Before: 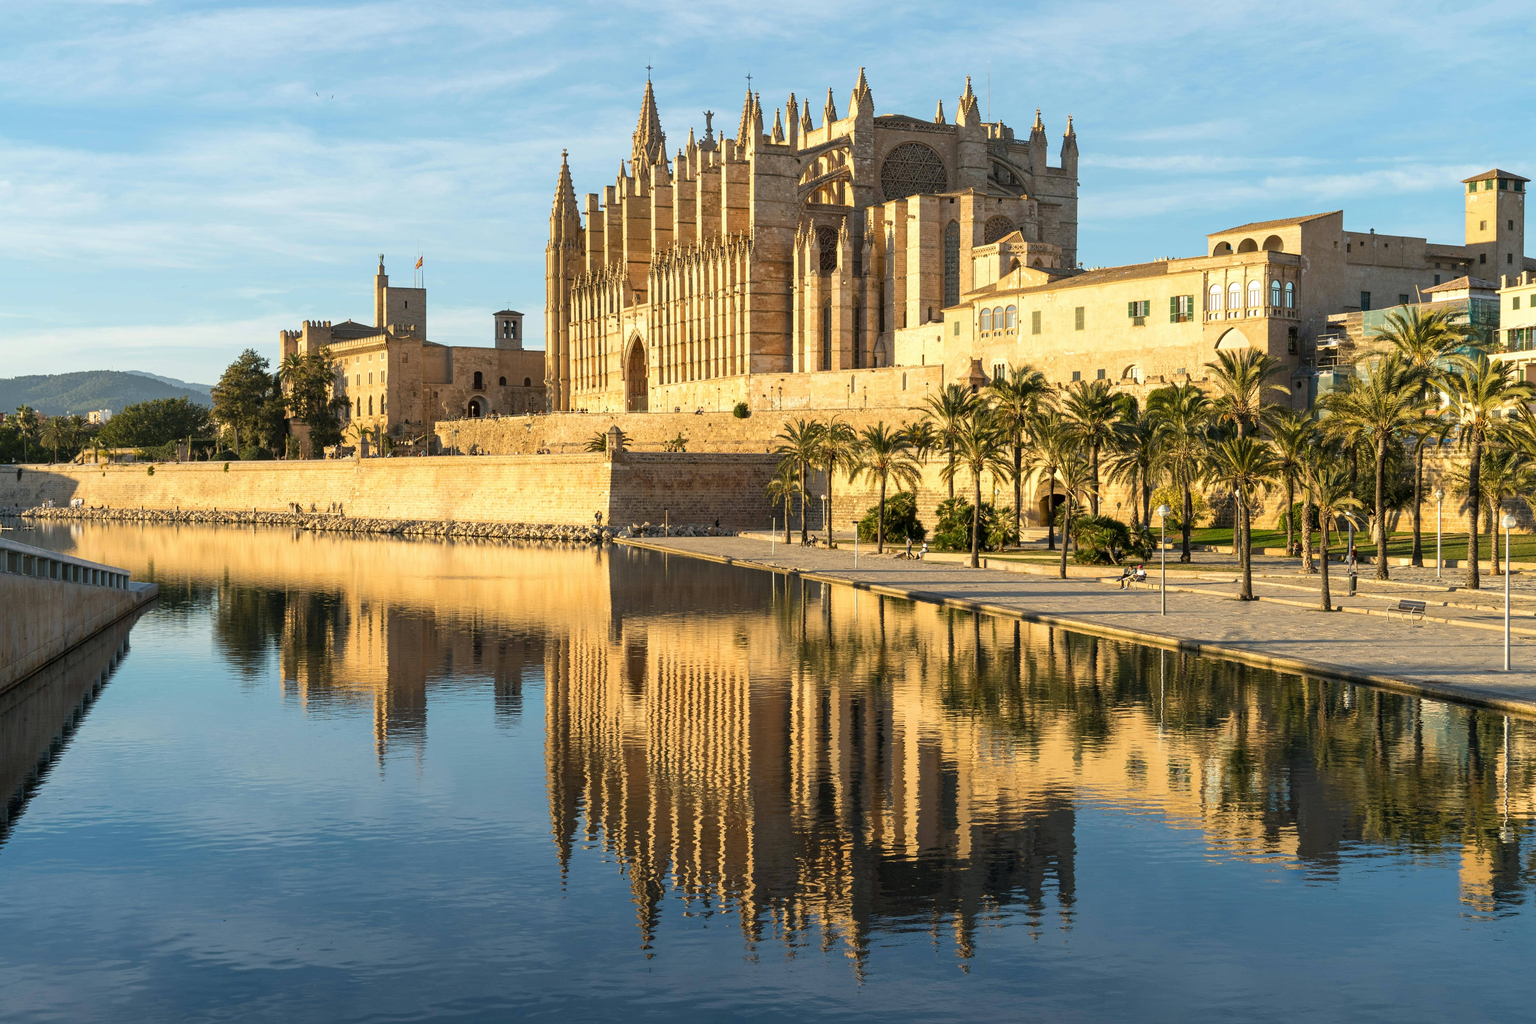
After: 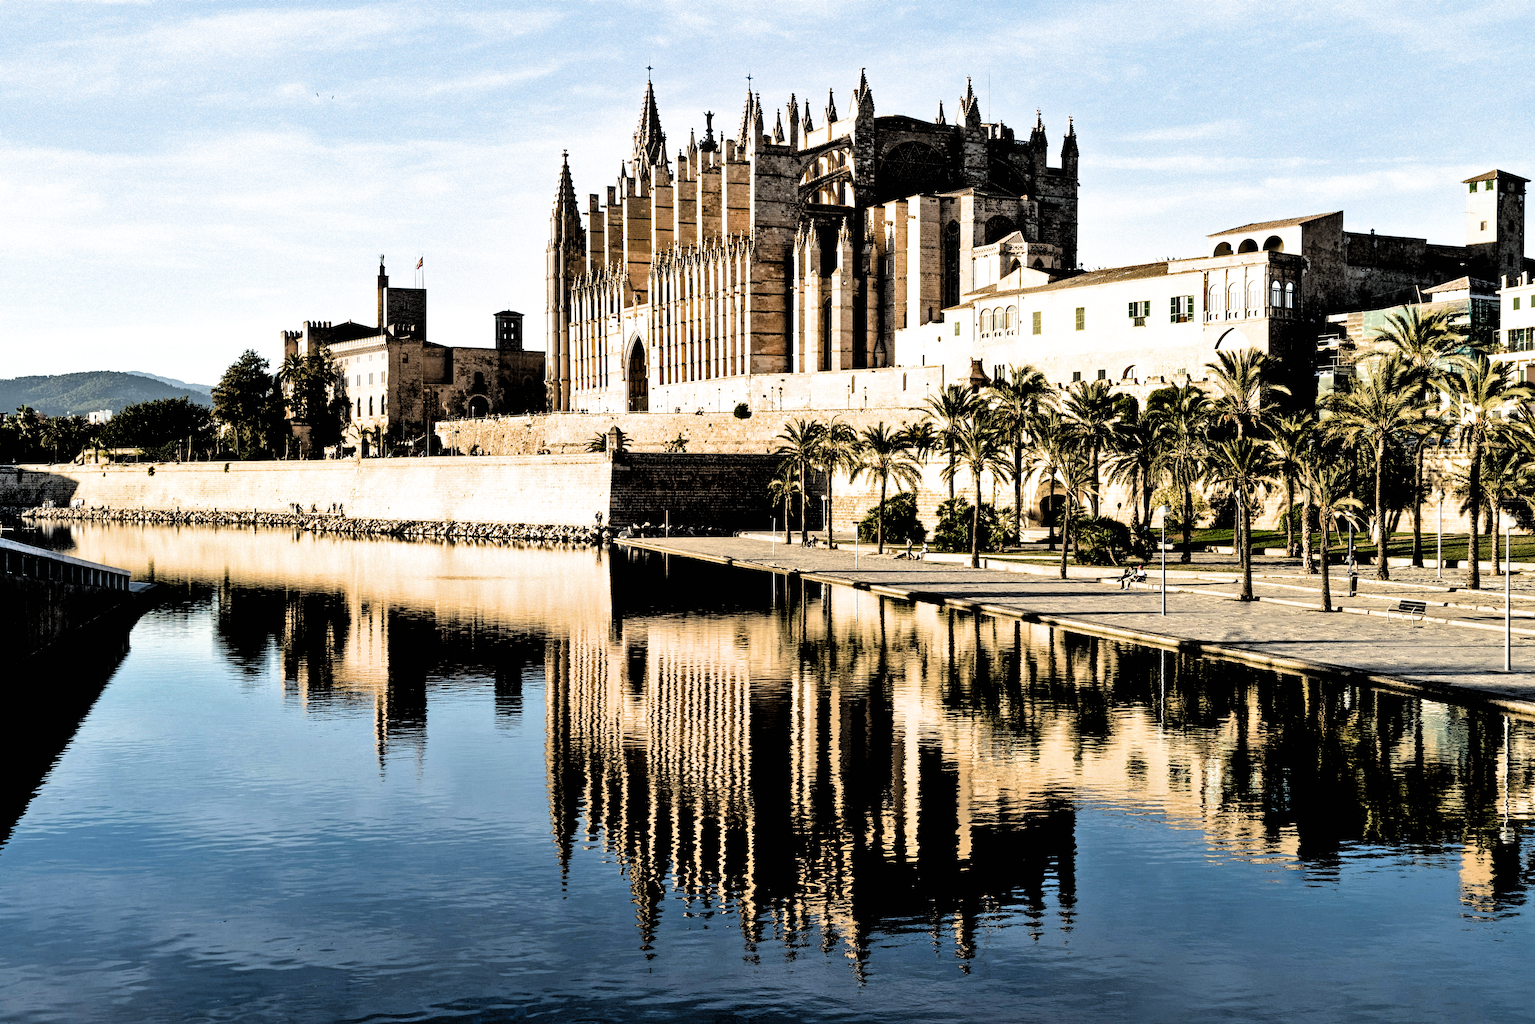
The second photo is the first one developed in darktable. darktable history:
white balance: red 0.974, blue 1.044
filmic rgb: black relative exposure -1 EV, white relative exposure 2.05 EV, hardness 1.52, contrast 2.25, enable highlight reconstruction true
shadows and highlights: low approximation 0.01, soften with gaussian
